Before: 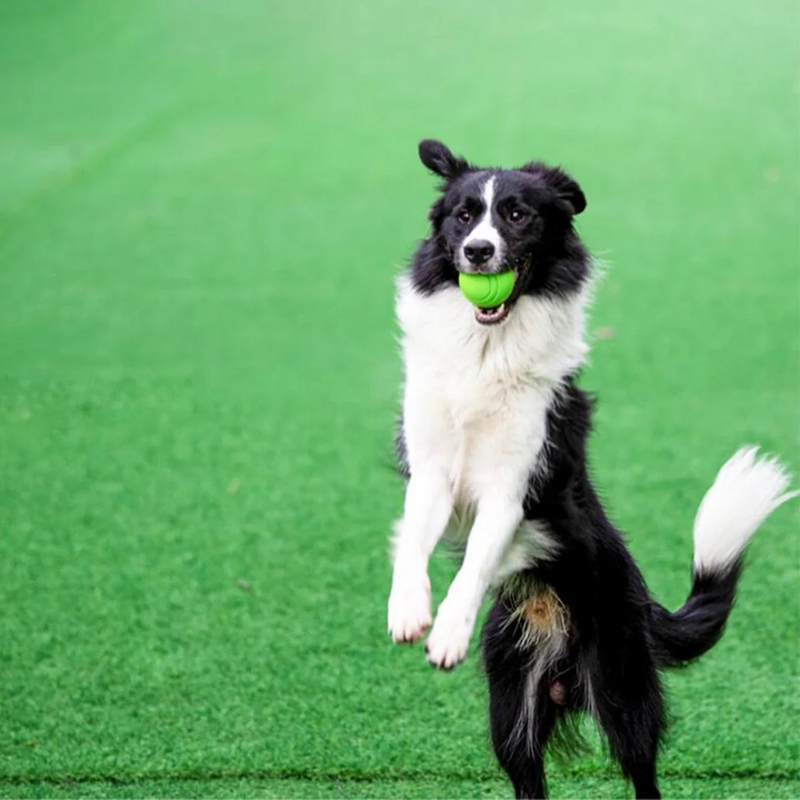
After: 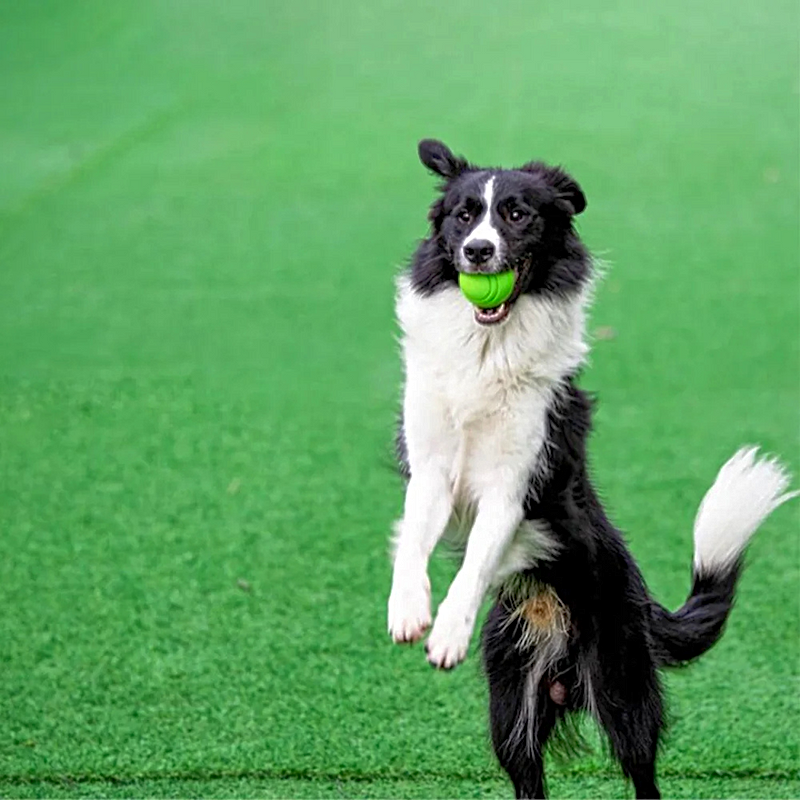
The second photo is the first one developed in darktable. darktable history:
contrast equalizer: y [[0.5, 0.5, 0.5, 0.539, 0.64, 0.611], [0.5 ×6], [0.5 ×6], [0 ×6], [0 ×6]]
shadows and highlights: on, module defaults
